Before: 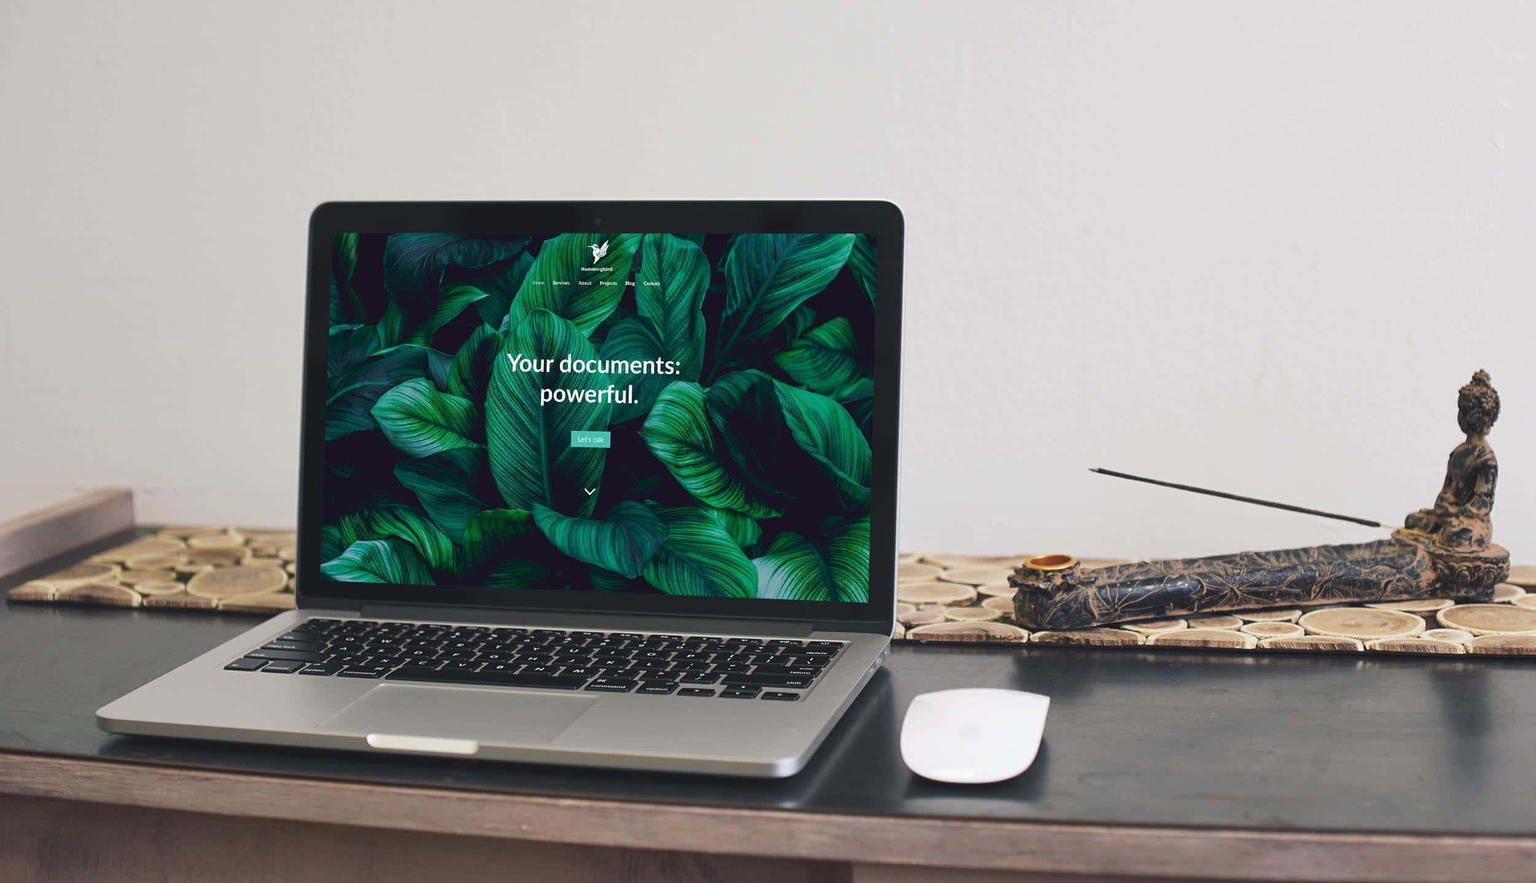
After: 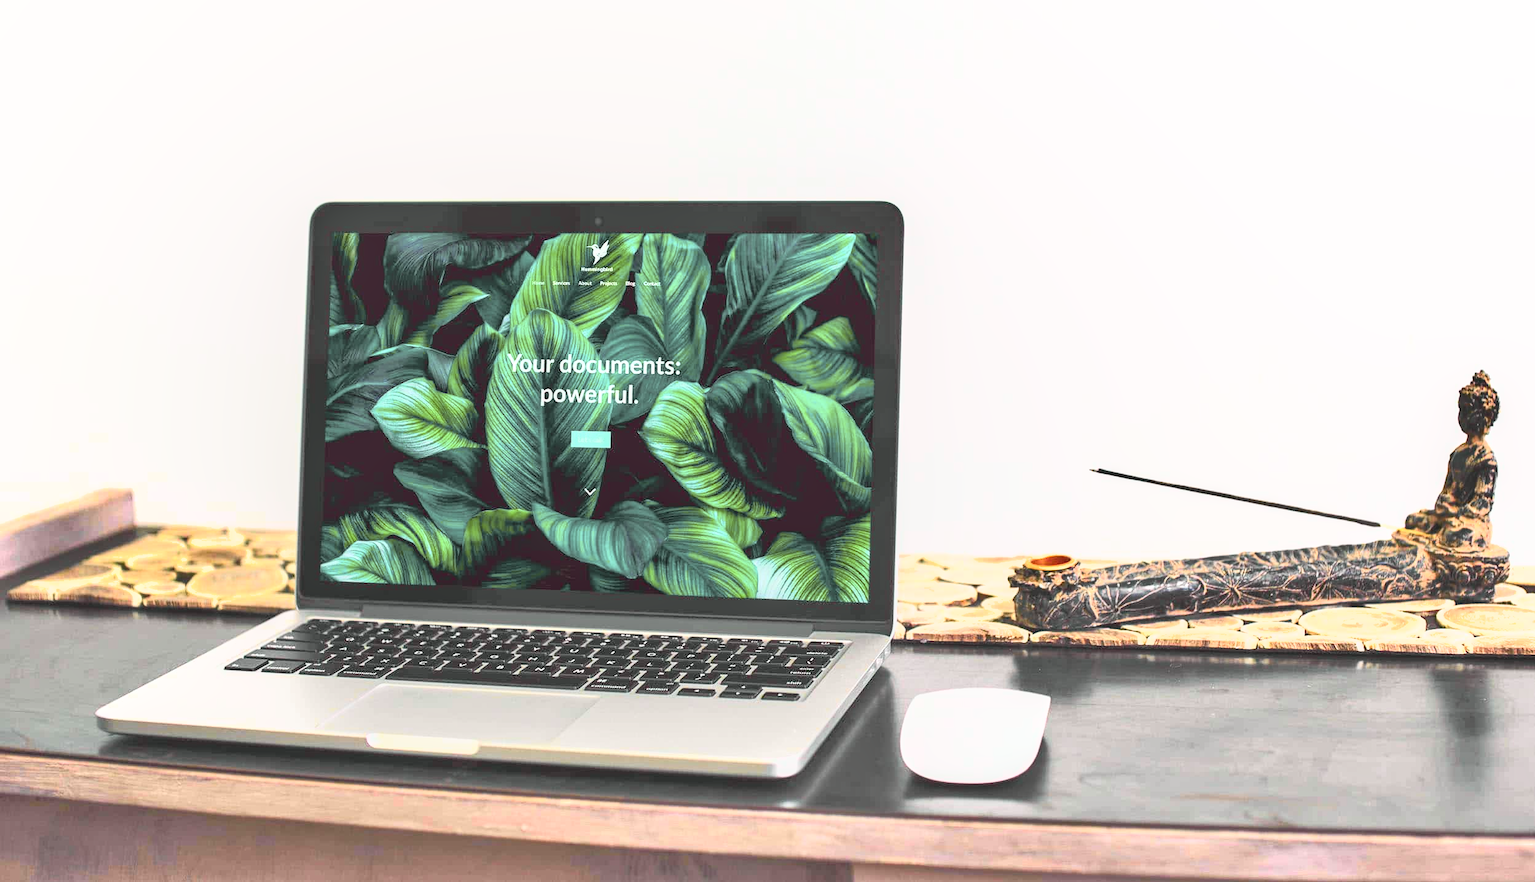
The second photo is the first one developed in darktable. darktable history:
local contrast: detail 110%
color balance: input saturation 80.07%
exposure: black level correction 0, exposure 1.379 EV, compensate exposure bias true, compensate highlight preservation false
shadows and highlights: low approximation 0.01, soften with gaussian
tone curve: curves: ch0 [(0, 0) (0.062, 0.023) (0.168, 0.142) (0.359, 0.44) (0.469, 0.544) (0.634, 0.722) (0.839, 0.909) (0.998, 0.978)]; ch1 [(0, 0) (0.437, 0.453) (0.472, 0.47) (0.502, 0.504) (0.527, 0.546) (0.568, 0.619) (0.608, 0.665) (0.669, 0.748) (0.859, 0.899) (1, 1)]; ch2 [(0, 0) (0.33, 0.301) (0.421, 0.443) (0.473, 0.501) (0.504, 0.504) (0.535, 0.564) (0.575, 0.625) (0.608, 0.676) (1, 1)], color space Lab, independent channels, preserve colors none
